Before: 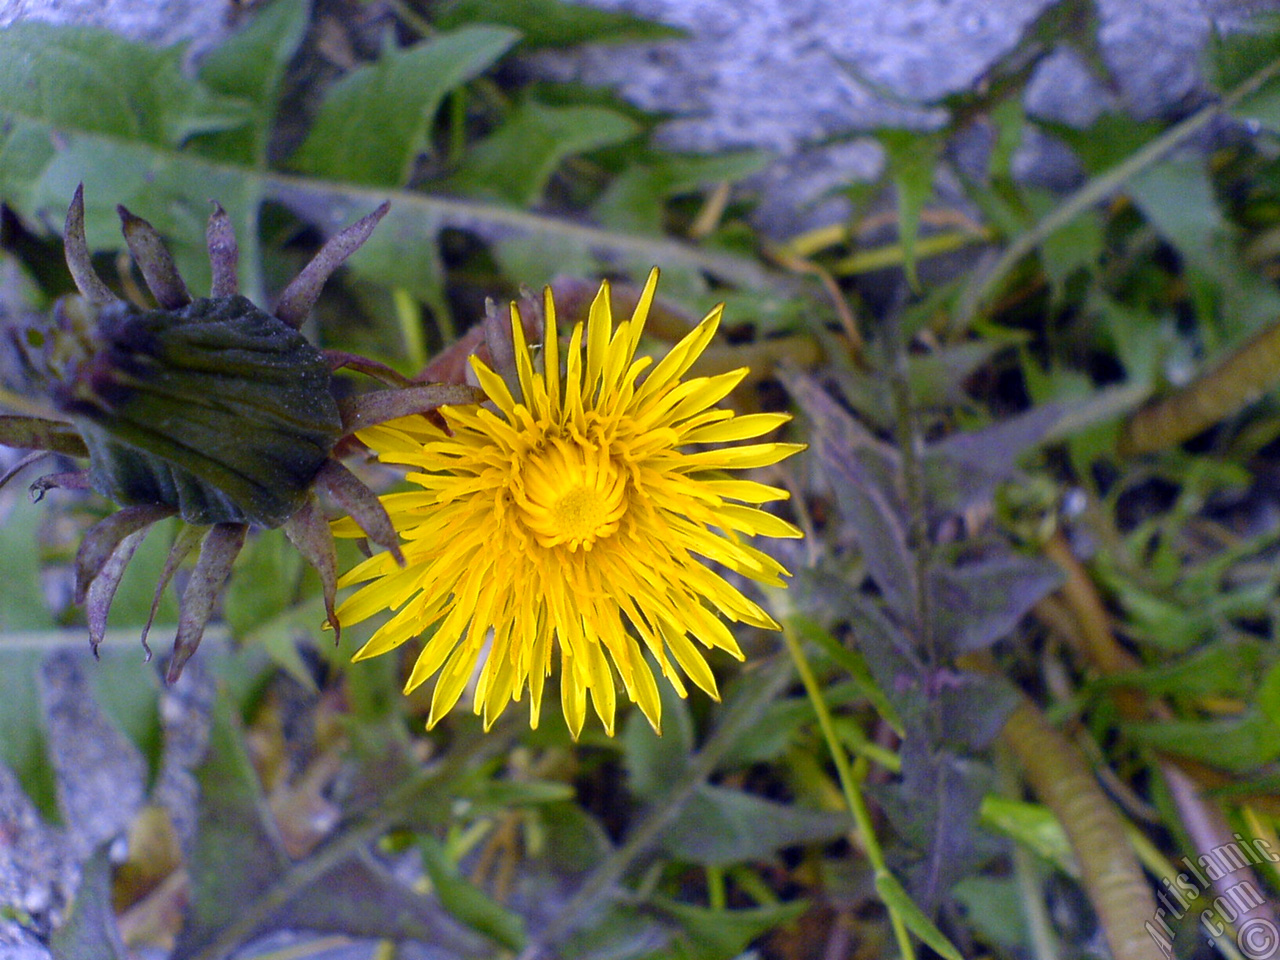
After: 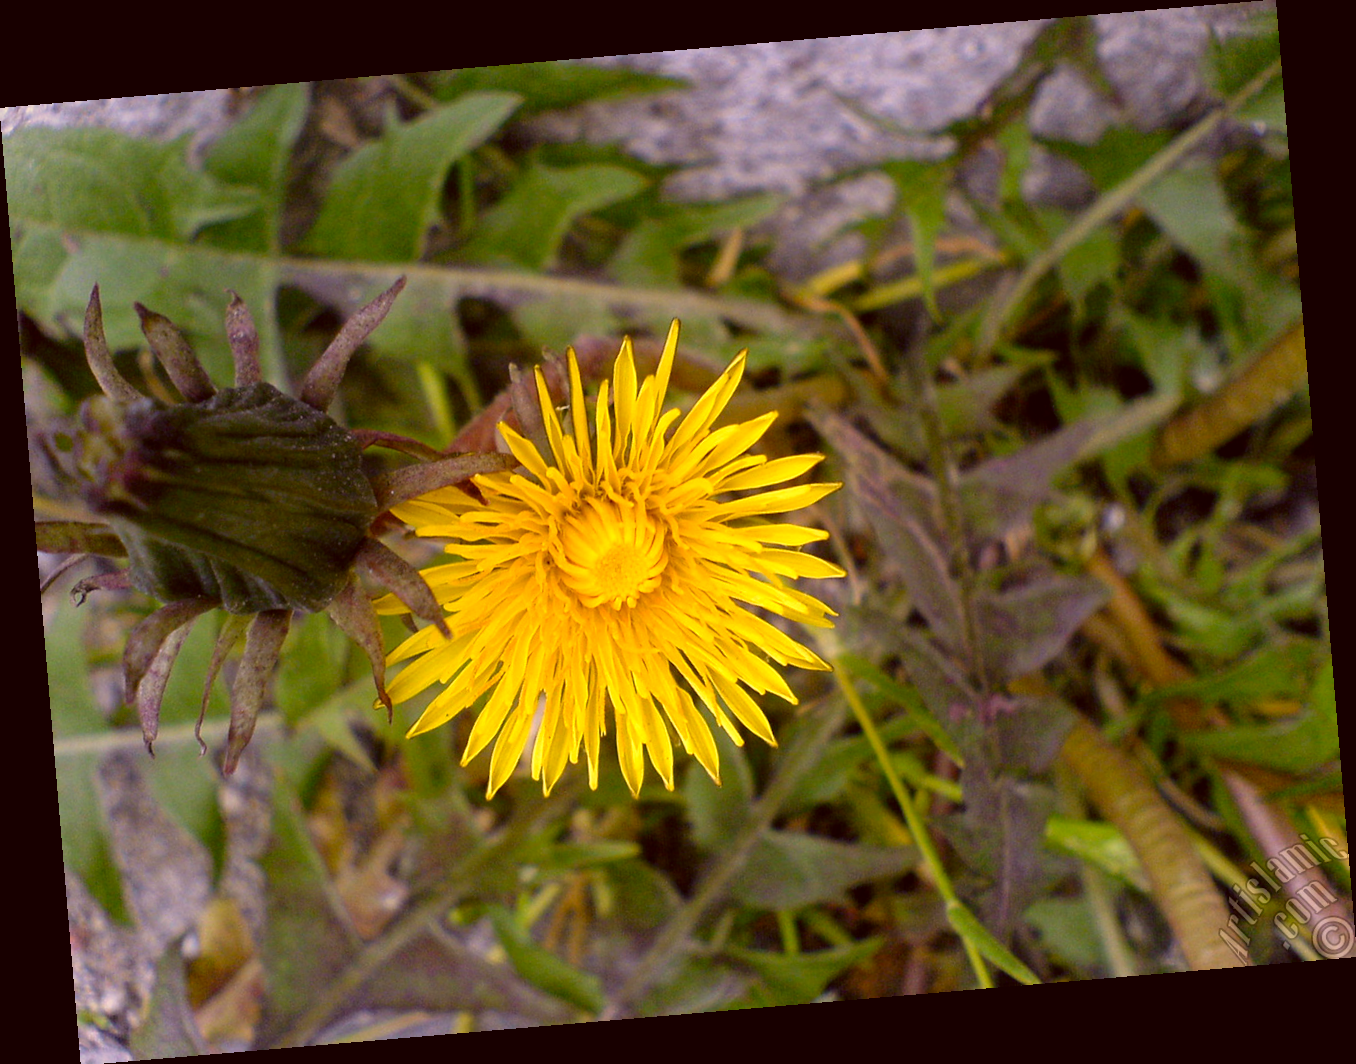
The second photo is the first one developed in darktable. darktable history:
rotate and perspective: rotation -4.86°, automatic cropping off
color correction: highlights a* -0.482, highlights b* 0.161, shadows a* 4.66, shadows b* 20.72
white balance: red 1.123, blue 0.83
